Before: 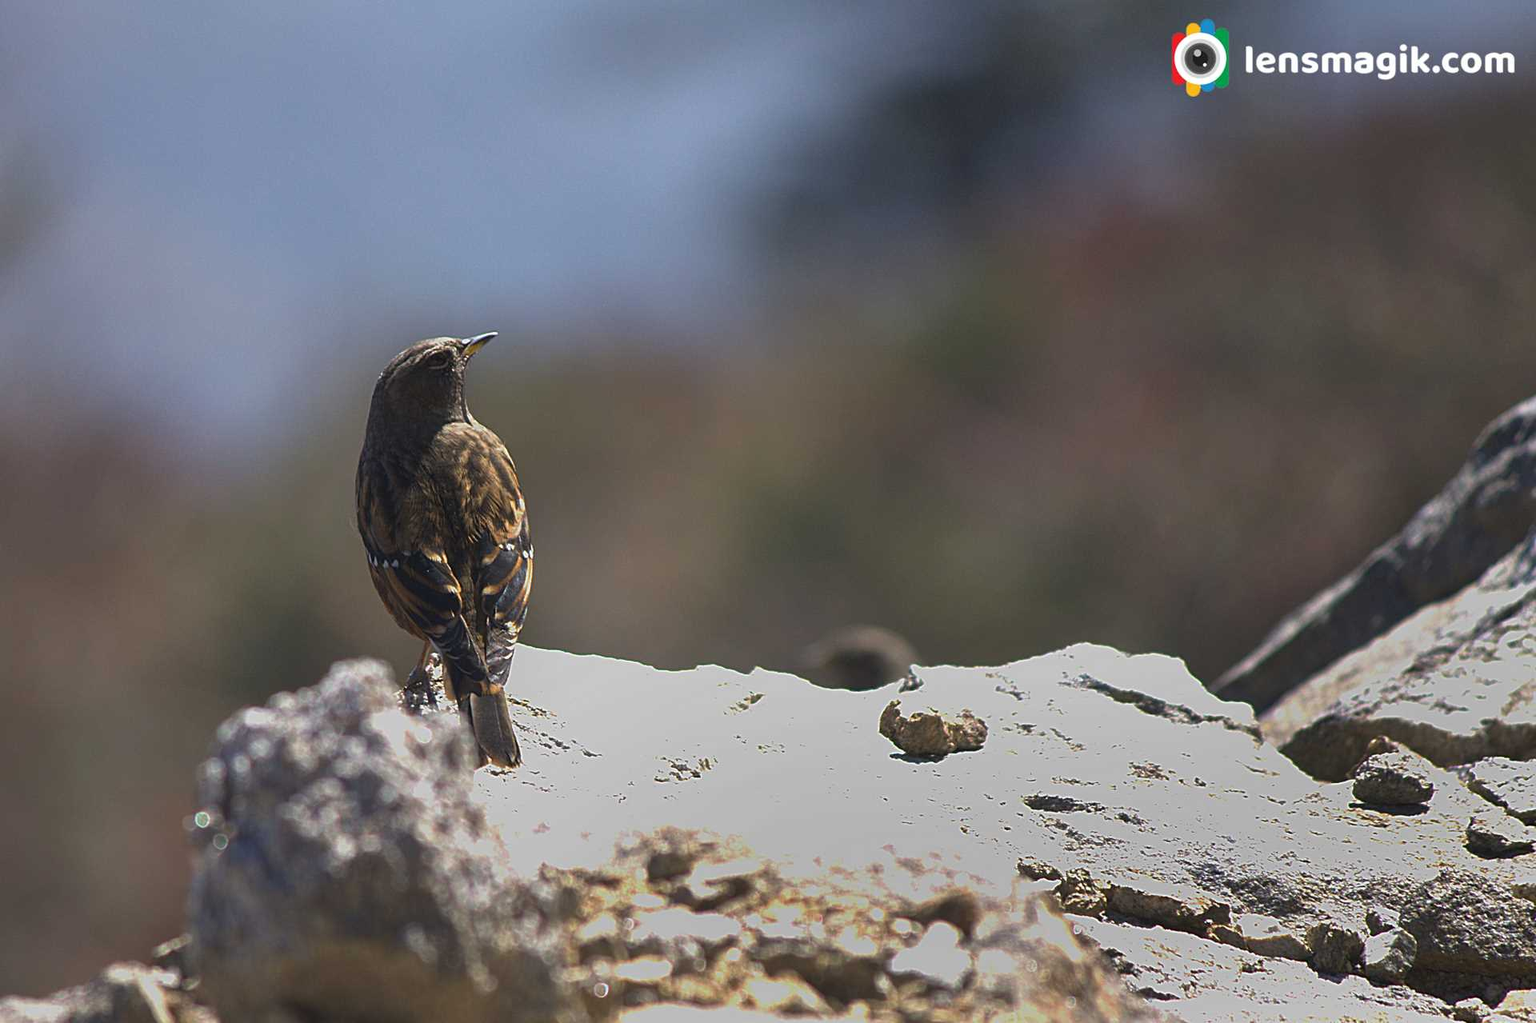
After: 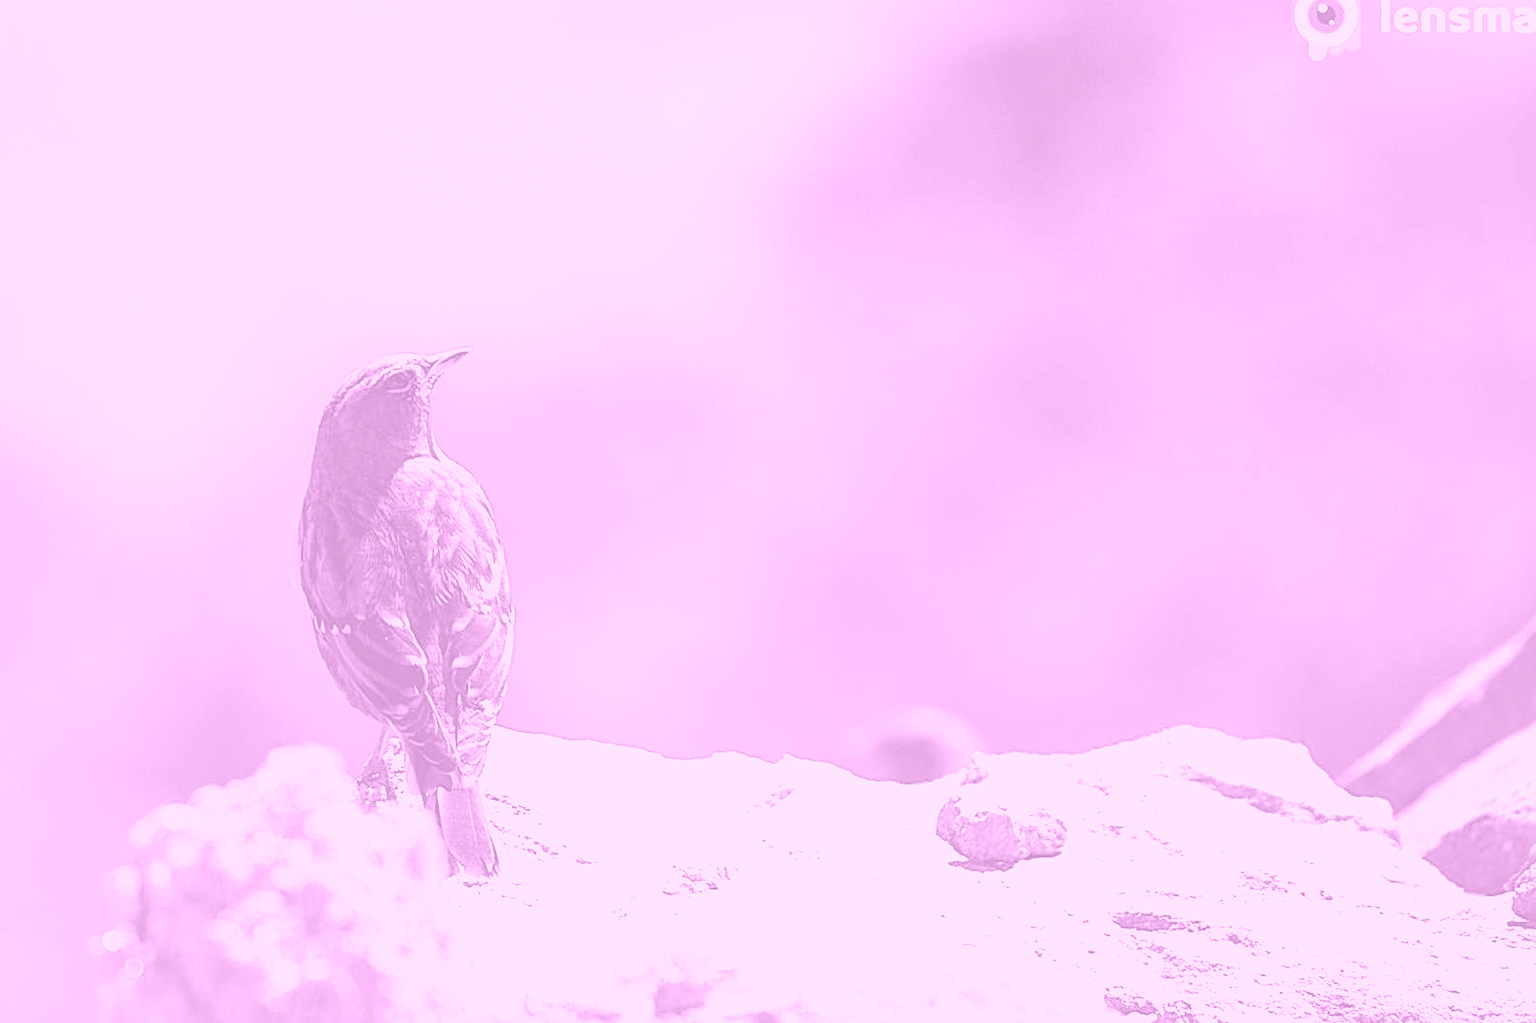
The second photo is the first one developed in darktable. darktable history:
crop and rotate: left 7.196%, top 4.574%, right 10.605%, bottom 13.178%
exposure: black level correction 0, exposure 0.5 EV, compensate highlight preservation false
colorize: hue 331.2°, saturation 69%, source mix 30.28%, lightness 69.02%, version 1
base curve: curves: ch0 [(0, 0) (0.028, 0.03) (0.105, 0.232) (0.387, 0.748) (0.754, 0.968) (1, 1)], fusion 1, exposure shift 0.576, preserve colors none
sharpen: radius 2.529, amount 0.323
vibrance: vibrance 78%
tone curve: curves: ch0 [(0, 0.024) (0.119, 0.146) (0.474, 0.464) (0.718, 0.721) (0.817, 0.839) (1, 0.998)]; ch1 [(0, 0) (0.377, 0.416) (0.439, 0.451) (0.477, 0.477) (0.501, 0.504) (0.538, 0.544) (0.58, 0.602) (0.664, 0.676) (0.783, 0.804) (1, 1)]; ch2 [(0, 0) (0.38, 0.405) (0.463, 0.456) (0.498, 0.497) (0.524, 0.535) (0.578, 0.576) (0.648, 0.665) (1, 1)], color space Lab, independent channels, preserve colors none
